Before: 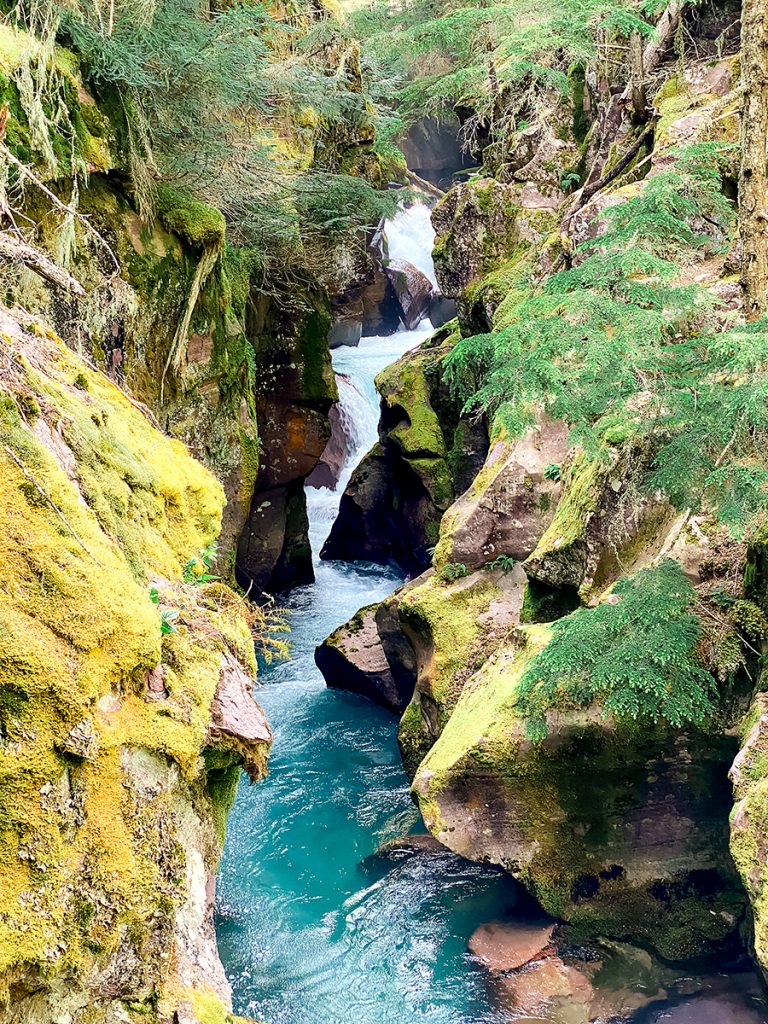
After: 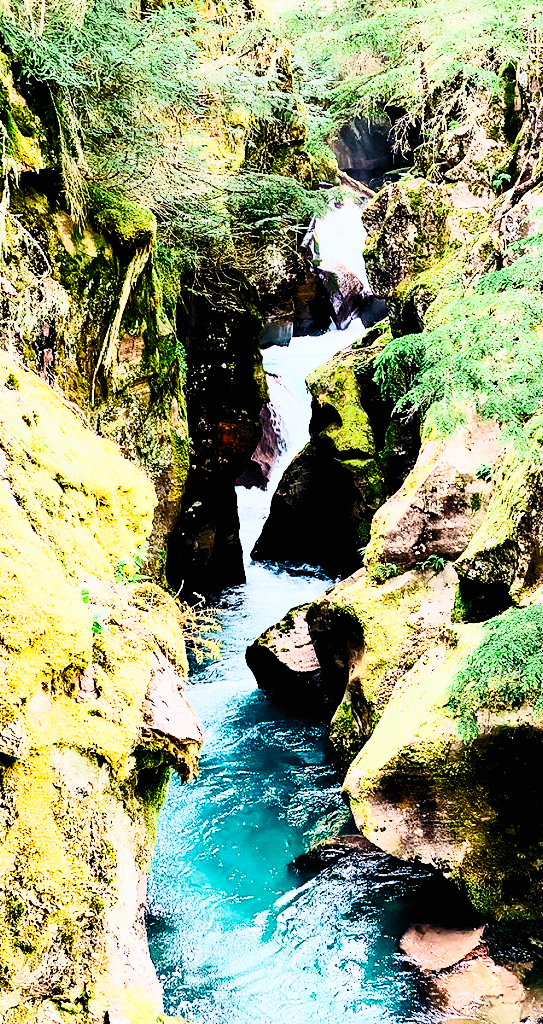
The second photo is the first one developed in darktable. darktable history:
crop and rotate: left 9.061%, right 20.142%
velvia: on, module defaults
contrast brightness saturation: contrast 0.62, brightness 0.34, saturation 0.14
filmic rgb: black relative exposure -2.85 EV, white relative exposure 4.56 EV, hardness 1.77, contrast 1.25, preserve chrominance no, color science v5 (2021)
